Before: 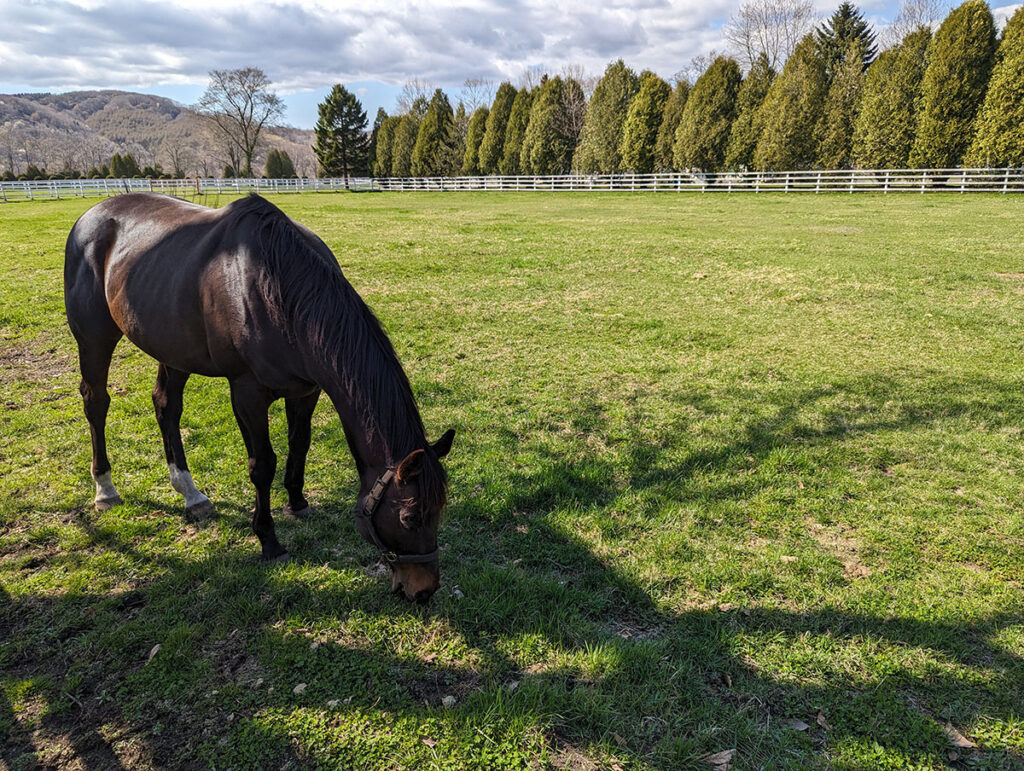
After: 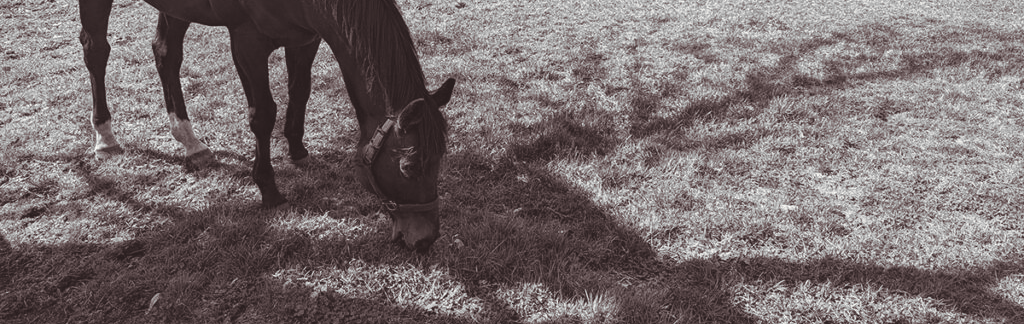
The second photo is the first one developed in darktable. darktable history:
split-toning: shadows › saturation 0.24, highlights › hue 54°, highlights › saturation 0.24
monochrome: on, module defaults
crop: top 45.551%, bottom 12.262%
exposure: black level correction -0.023, exposure -0.039 EV, compensate highlight preservation false
rgb levels: levels [[0.013, 0.434, 0.89], [0, 0.5, 1], [0, 0.5, 1]]
color correction: highlights a* -1.43, highlights b* 10.12, shadows a* 0.395, shadows b* 19.35
